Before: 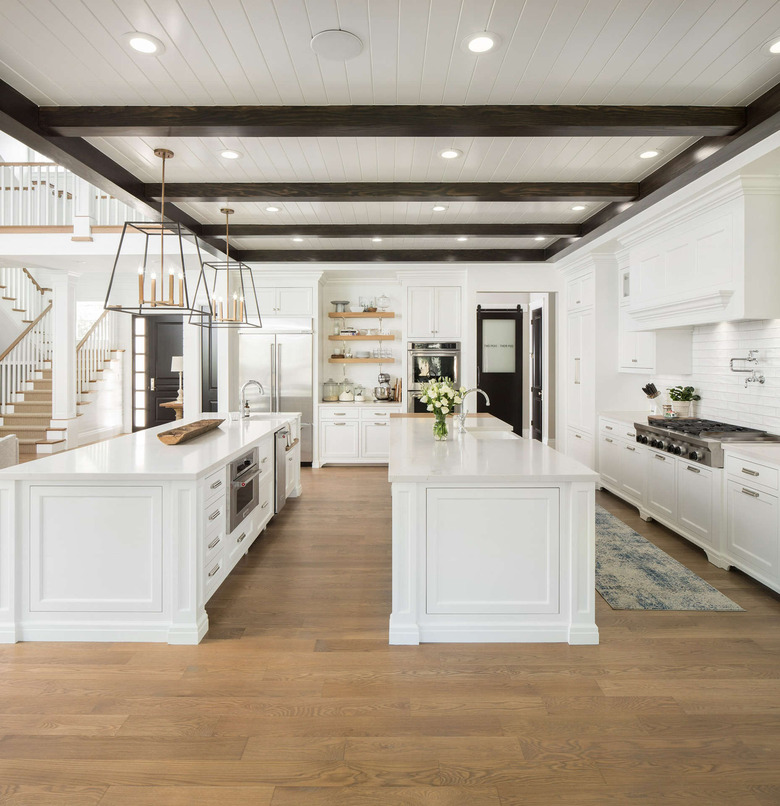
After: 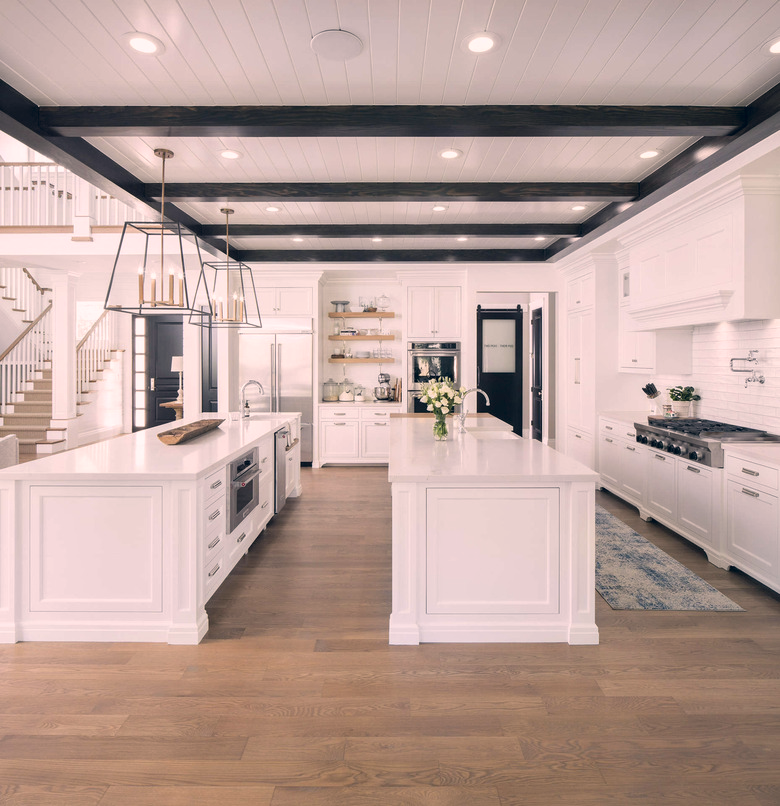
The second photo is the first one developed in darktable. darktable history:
color correction: highlights a* 14.09, highlights b* 5.77, shadows a* -6.15, shadows b* -15.28, saturation 0.873
